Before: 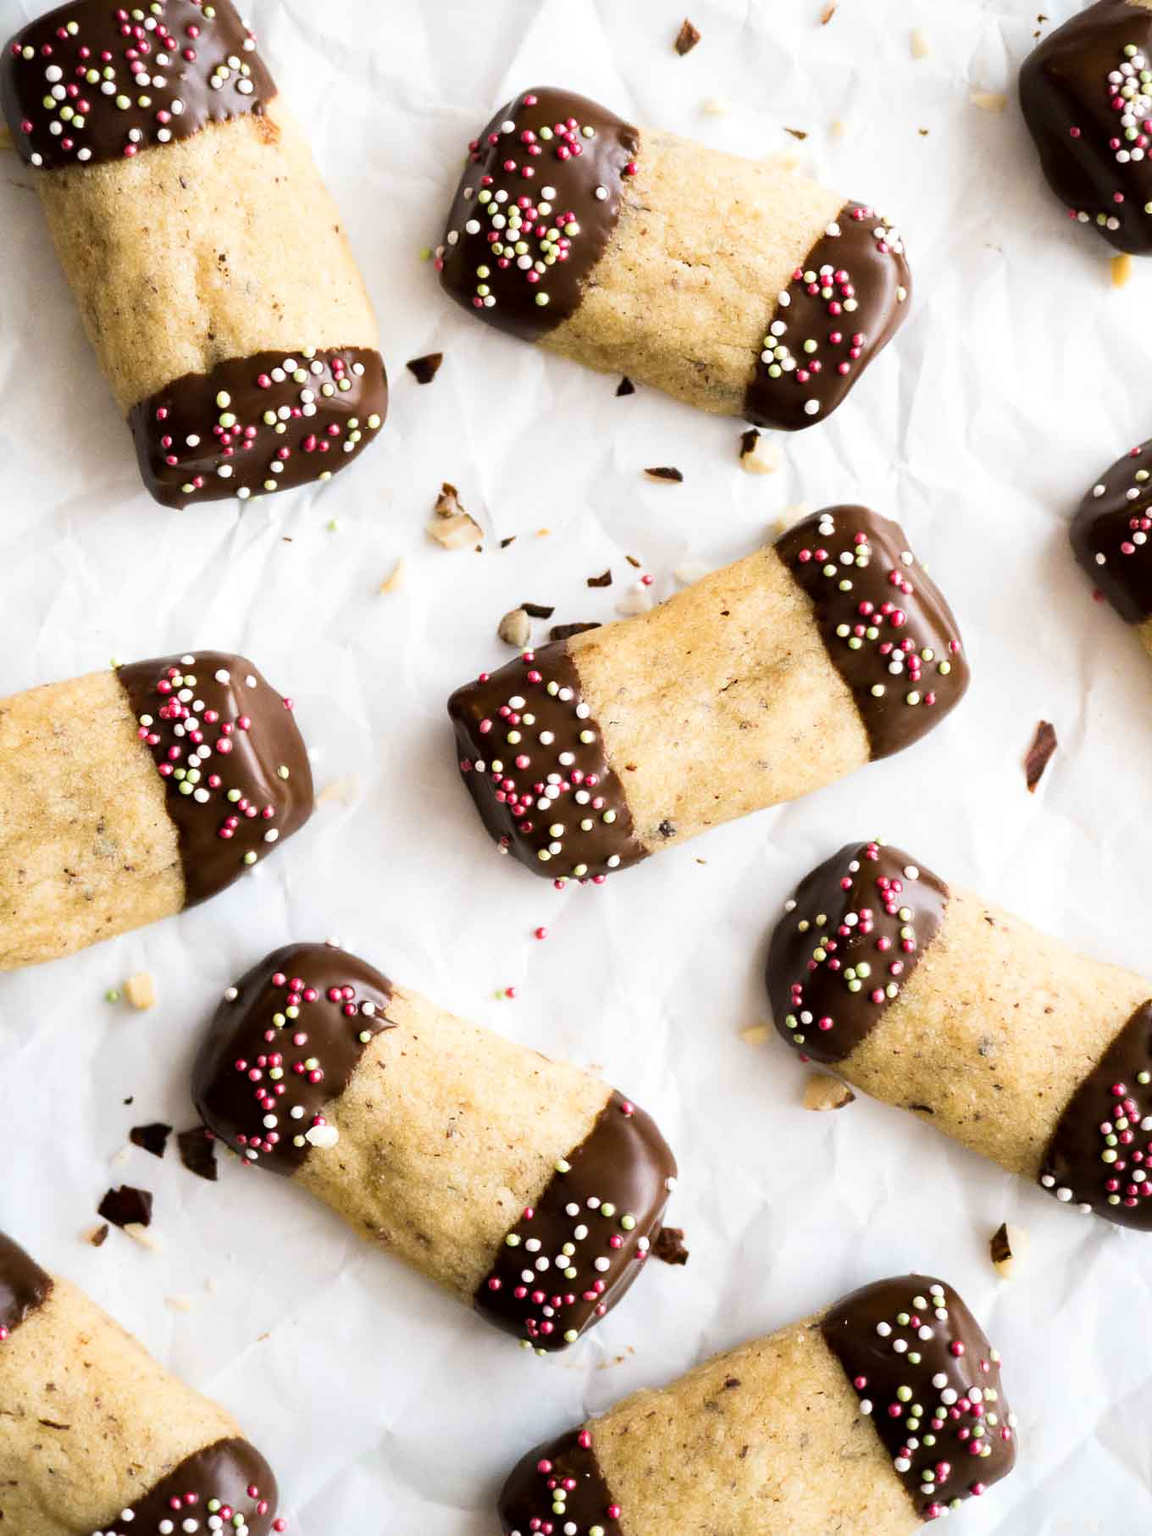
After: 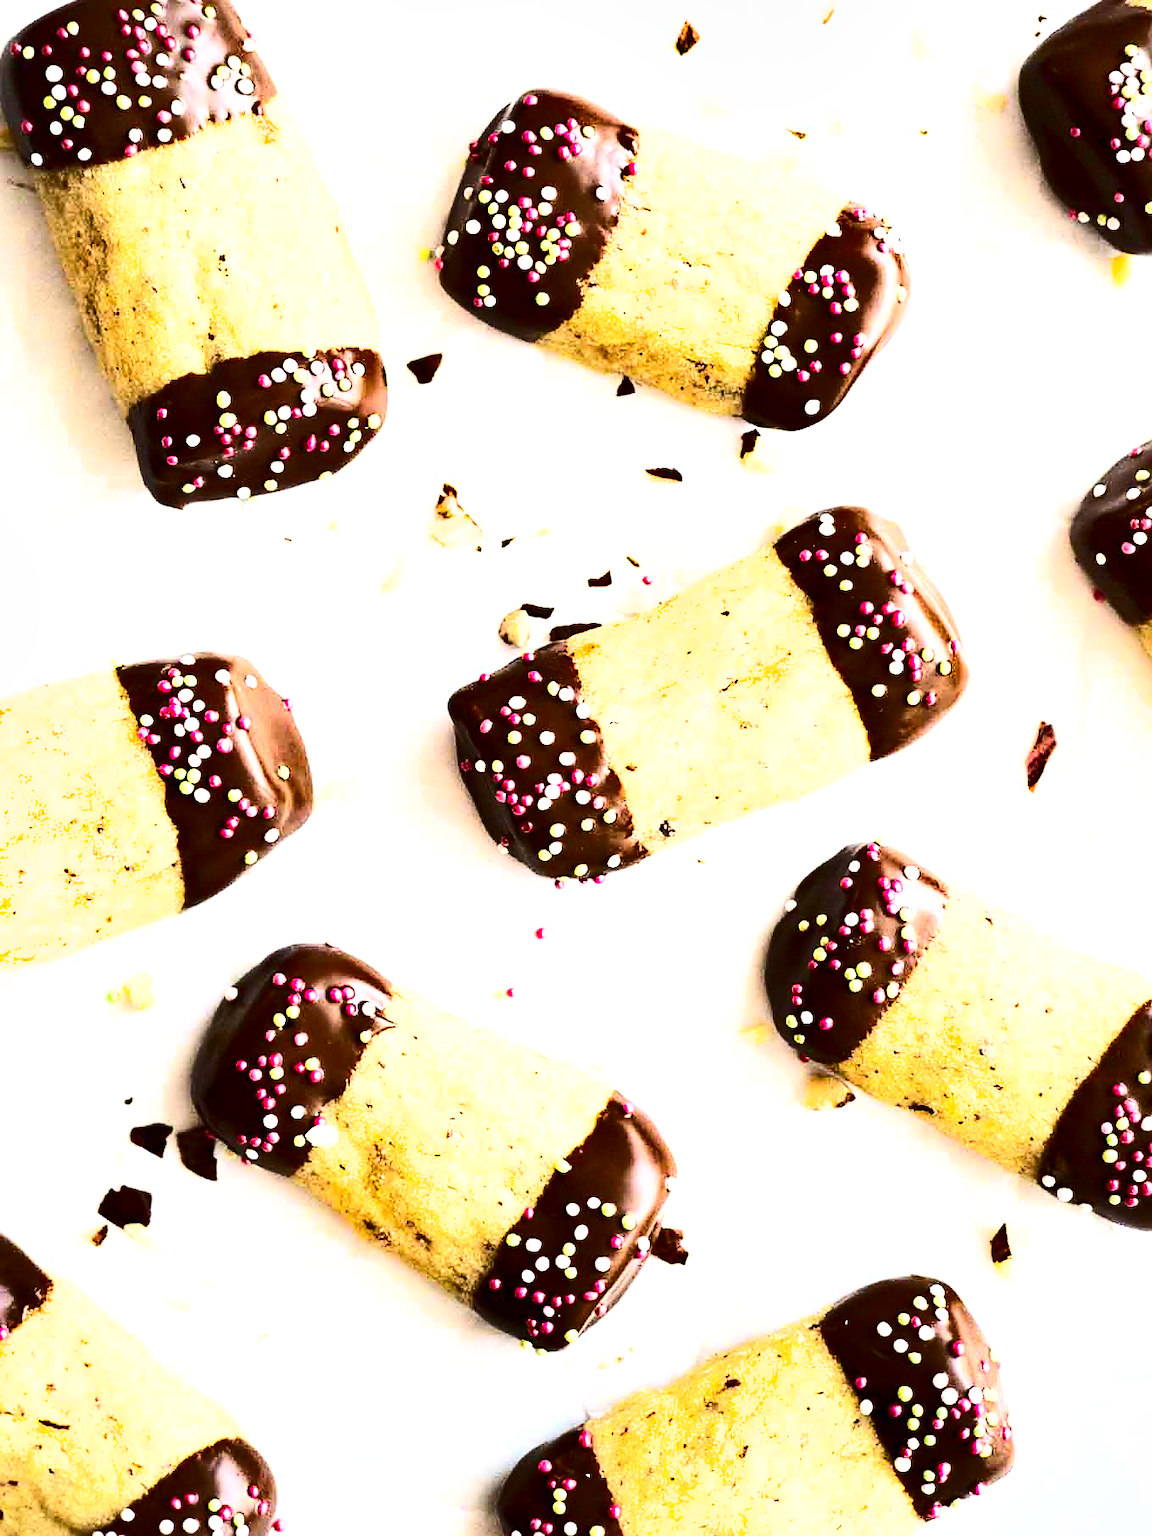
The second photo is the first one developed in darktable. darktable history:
exposure: black level correction 0, exposure 1.103 EV, compensate highlight preservation false
contrast brightness saturation: contrast 0.406, brightness 0.112, saturation 0.213
sharpen: on, module defaults
shadows and highlights: radius 133.78, soften with gaussian
